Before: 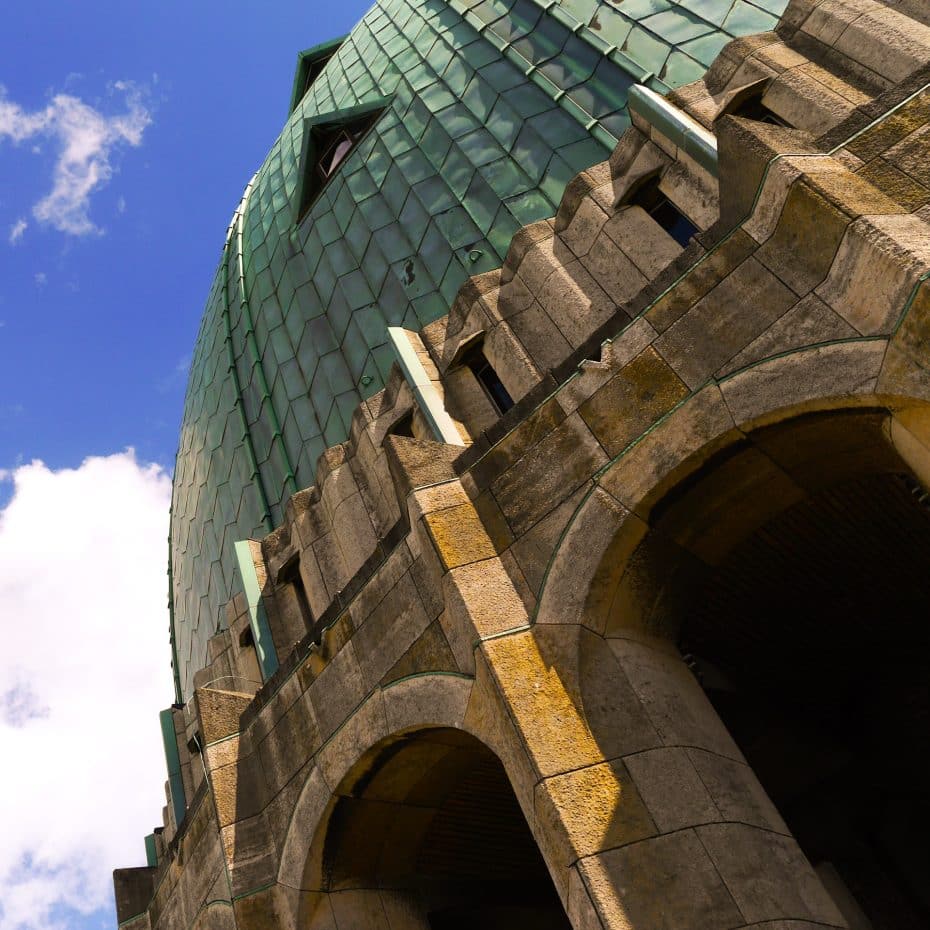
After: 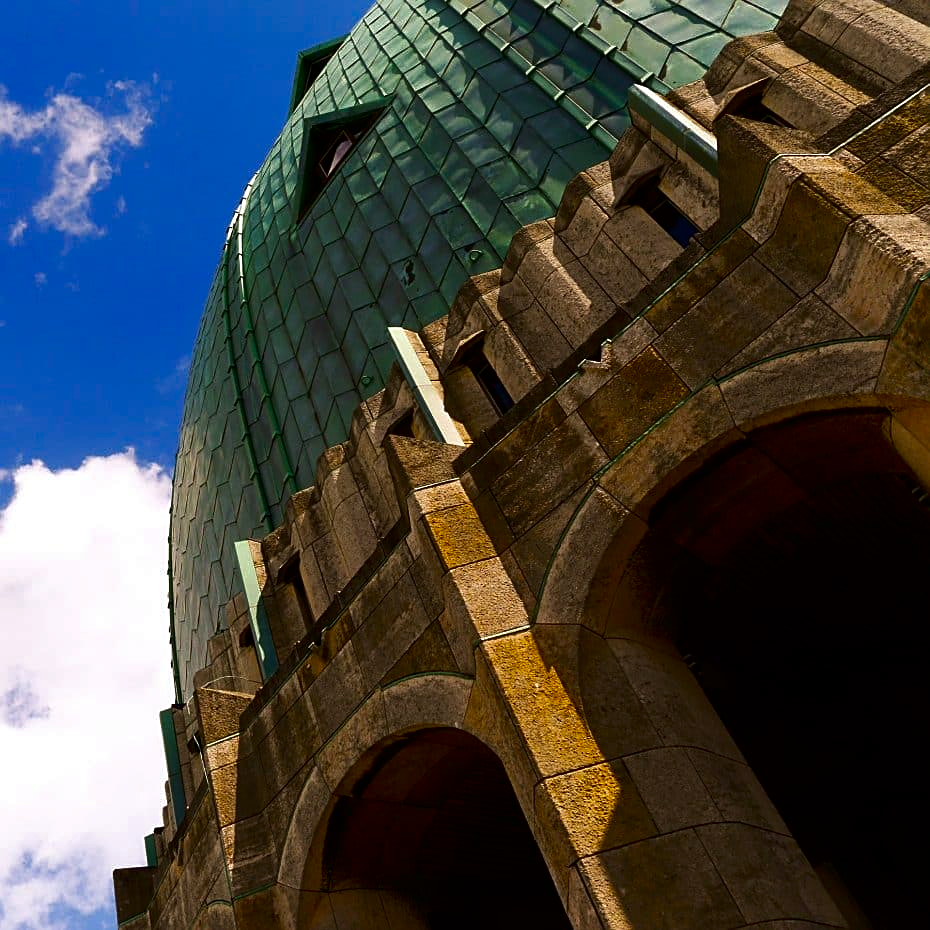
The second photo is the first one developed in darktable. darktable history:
contrast brightness saturation: brightness -0.25, saturation 0.2
sharpen: on, module defaults
